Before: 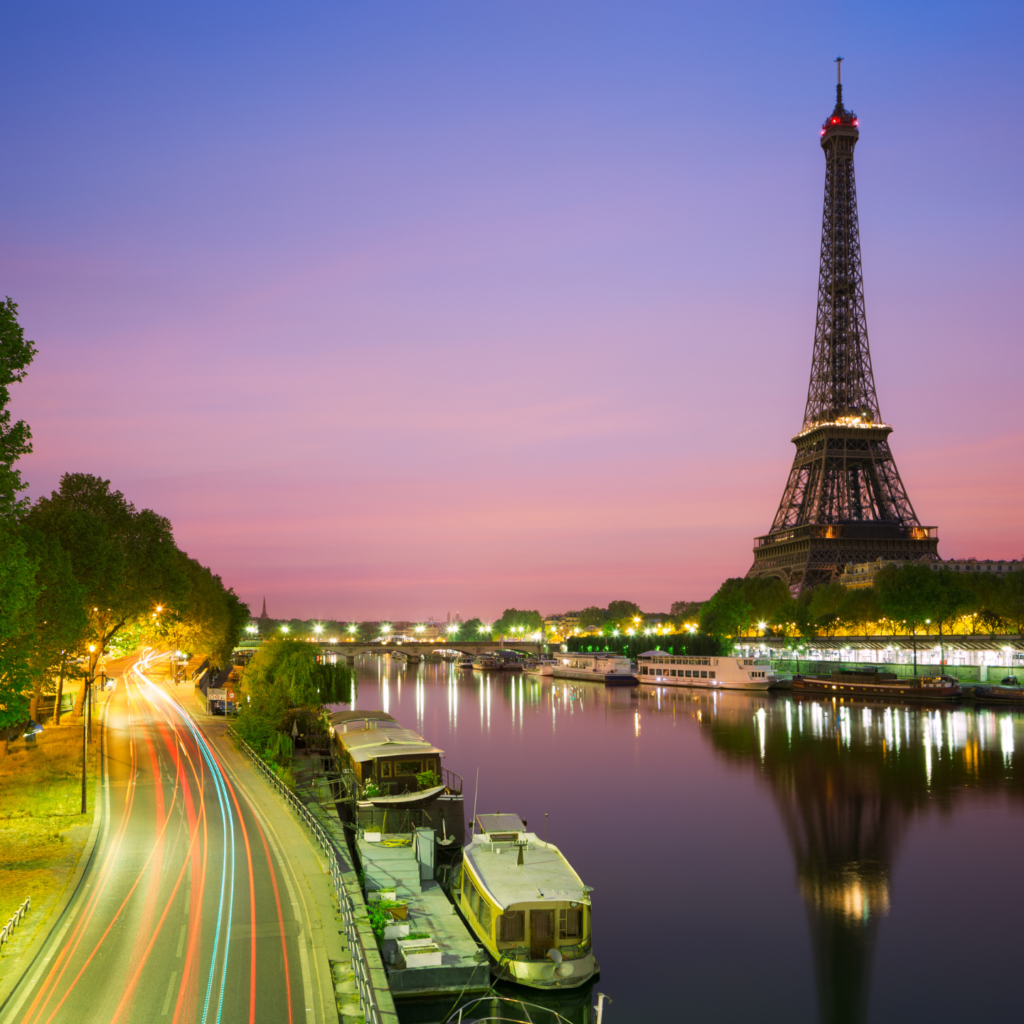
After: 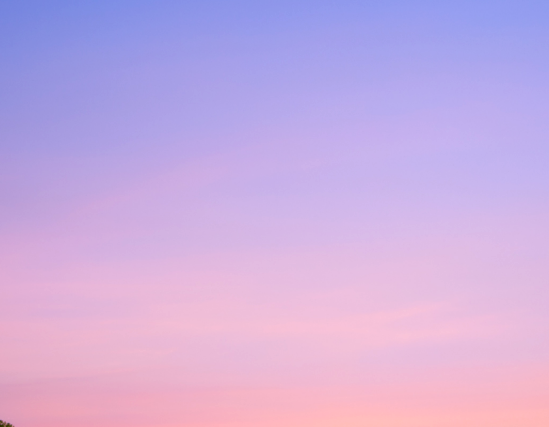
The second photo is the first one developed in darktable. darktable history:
crop: left 15.319%, top 9.214%, right 30.996%, bottom 49.016%
exposure: black level correction 0.004, exposure 0.421 EV, compensate highlight preservation false
sharpen: radius 3.048, amount 0.764
